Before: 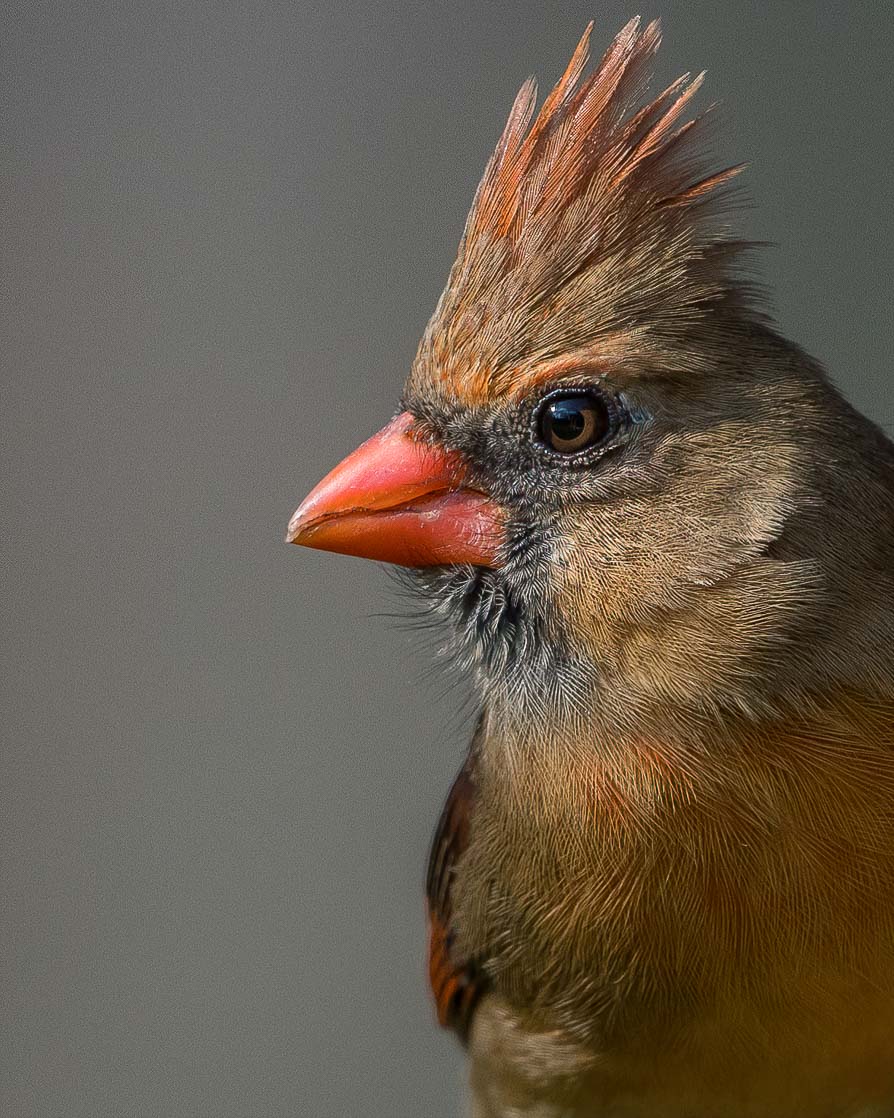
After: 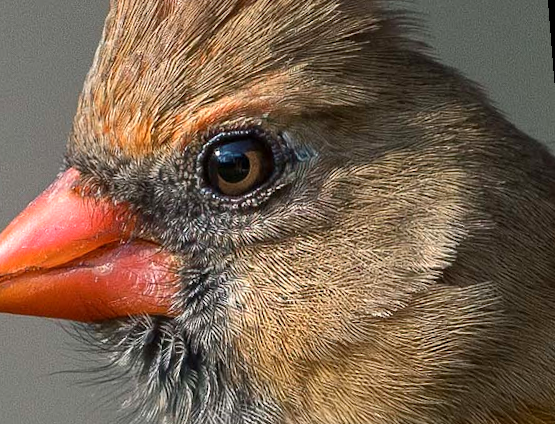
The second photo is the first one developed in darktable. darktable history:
exposure: exposure 0.367 EV, compensate highlight preservation false
crop: left 36.005%, top 18.293%, right 0.31%, bottom 38.444%
rotate and perspective: rotation -4.57°, crop left 0.054, crop right 0.944, crop top 0.087, crop bottom 0.914
